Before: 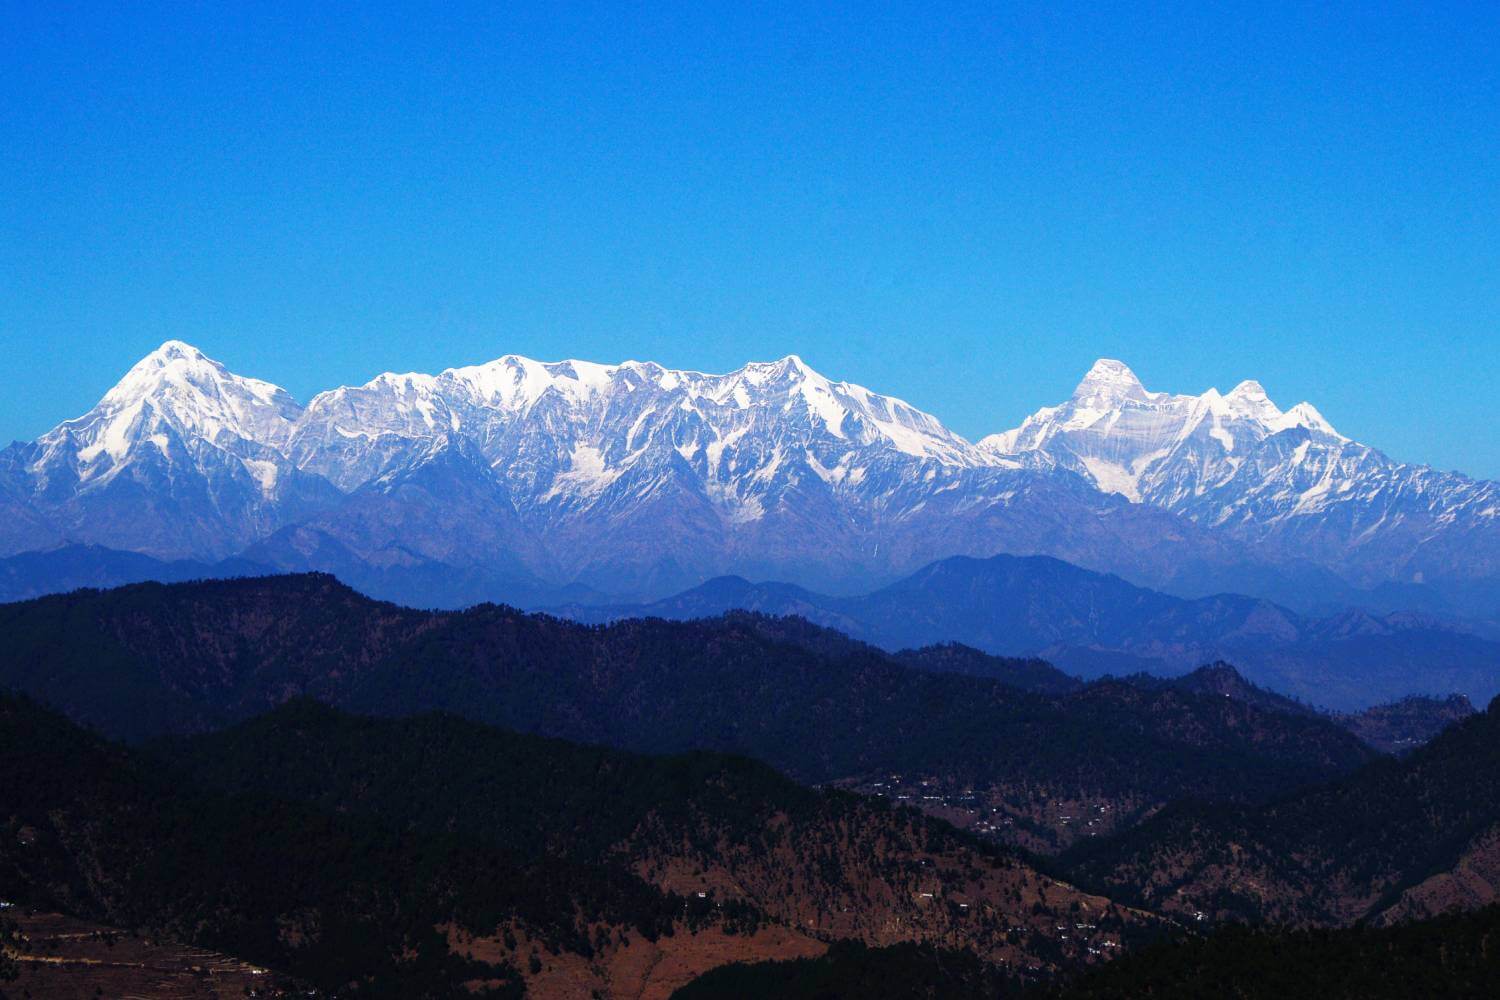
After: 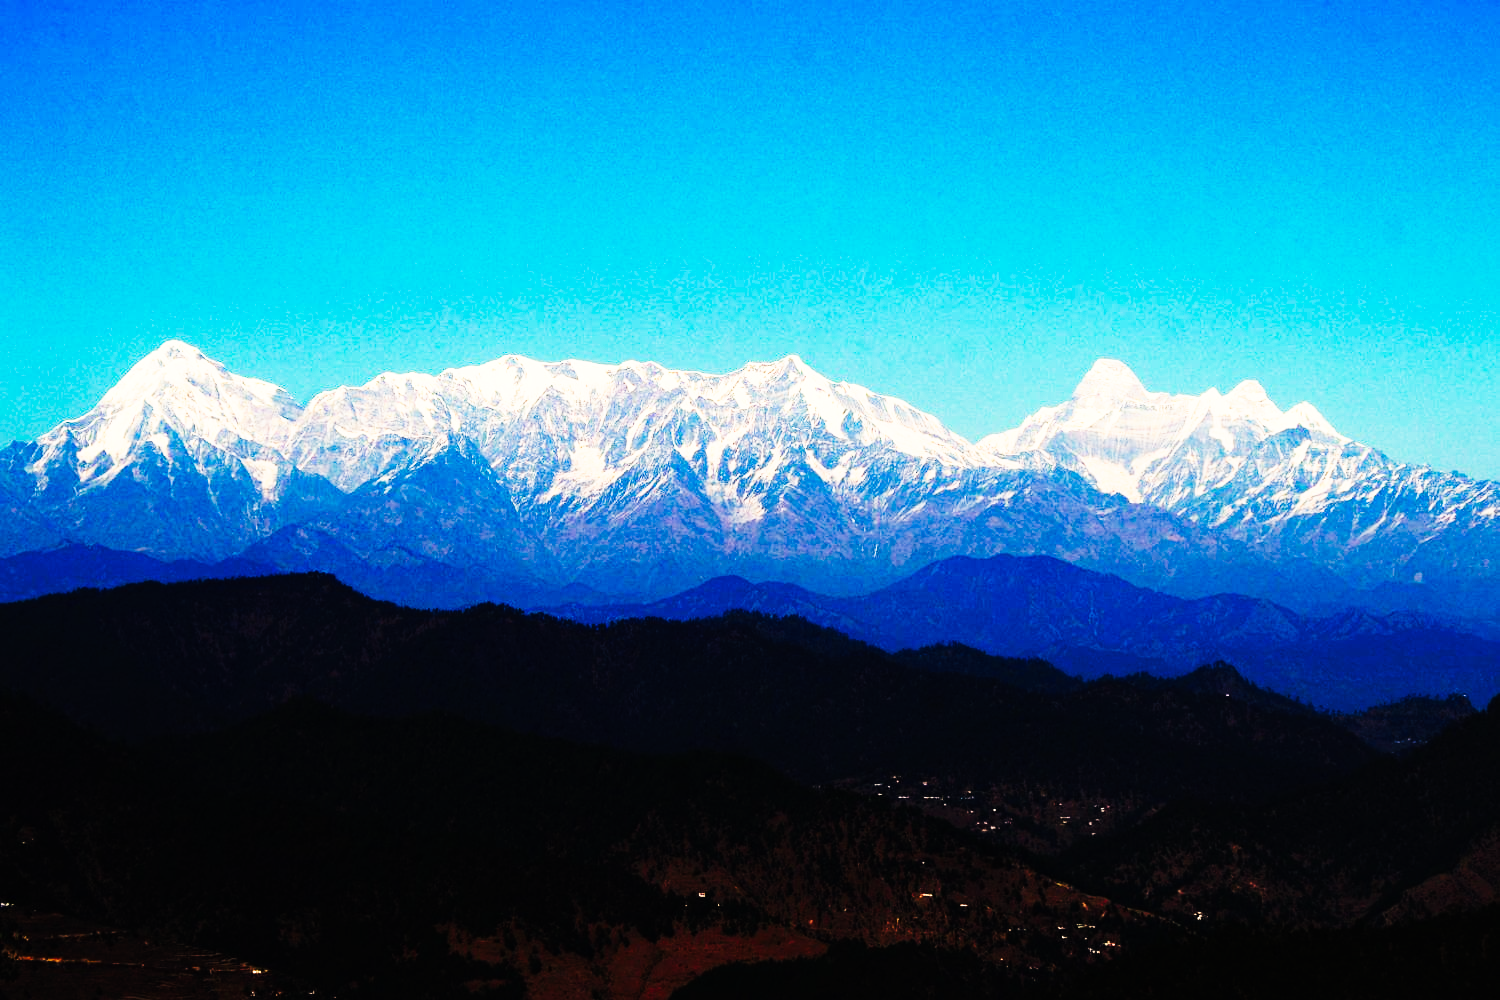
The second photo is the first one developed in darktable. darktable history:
white balance: red 1.123, blue 0.83
tone curve: curves: ch0 [(0, 0) (0.003, 0.004) (0.011, 0.006) (0.025, 0.008) (0.044, 0.012) (0.069, 0.017) (0.1, 0.021) (0.136, 0.029) (0.177, 0.043) (0.224, 0.062) (0.277, 0.108) (0.335, 0.166) (0.399, 0.301) (0.468, 0.467) (0.543, 0.64) (0.623, 0.803) (0.709, 0.908) (0.801, 0.969) (0.898, 0.988) (1, 1)], preserve colors none
exposure: compensate highlight preservation false
